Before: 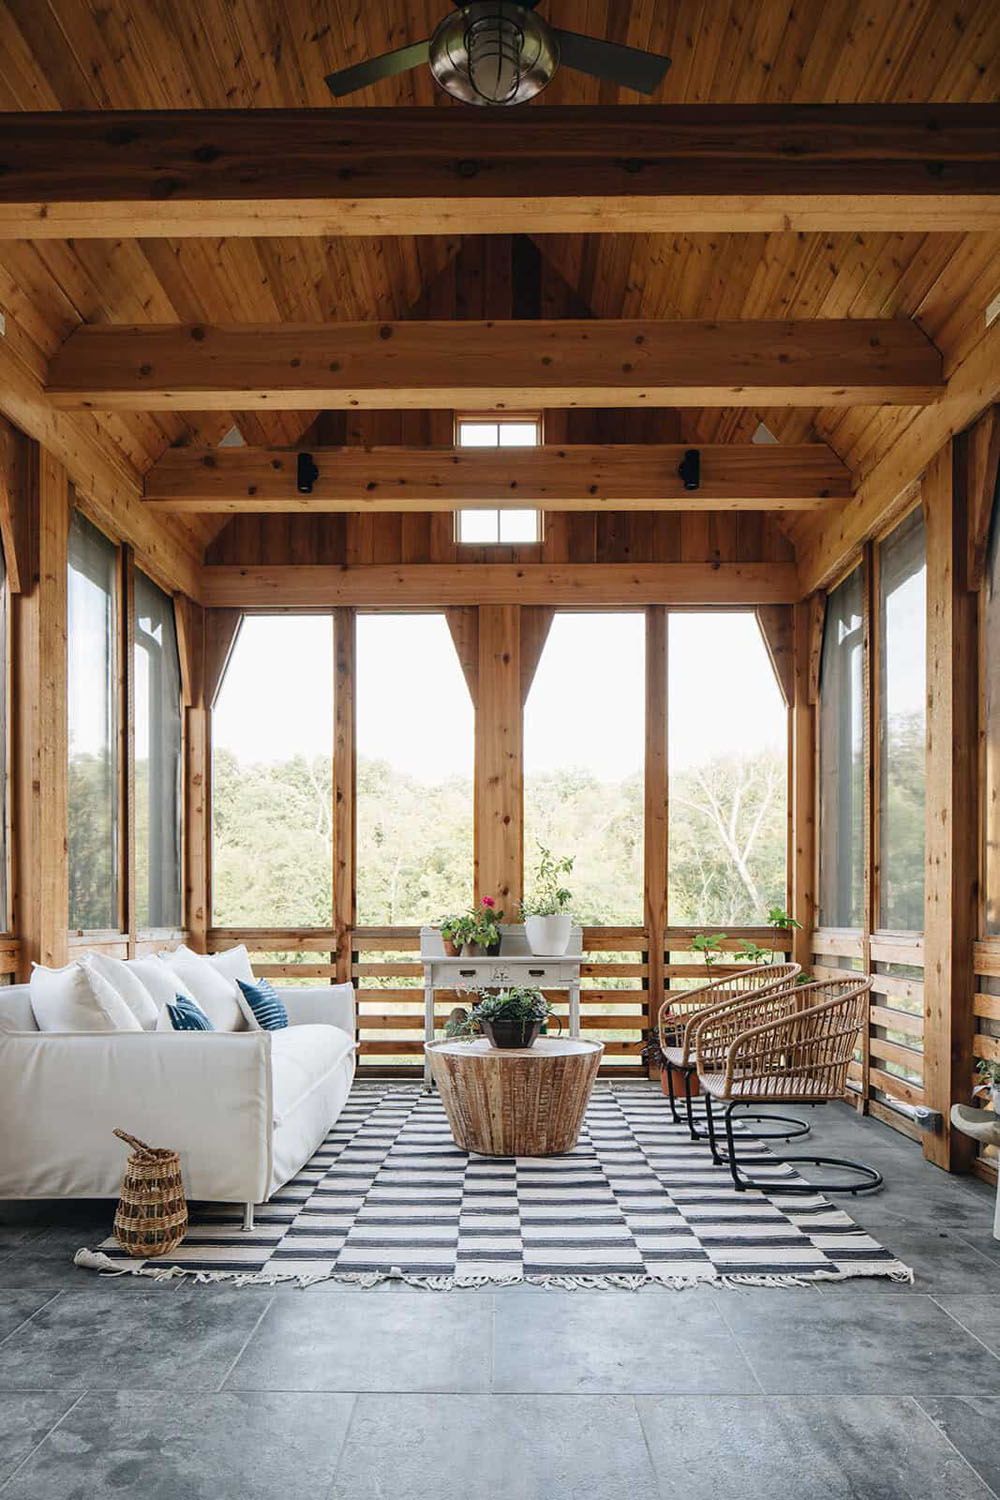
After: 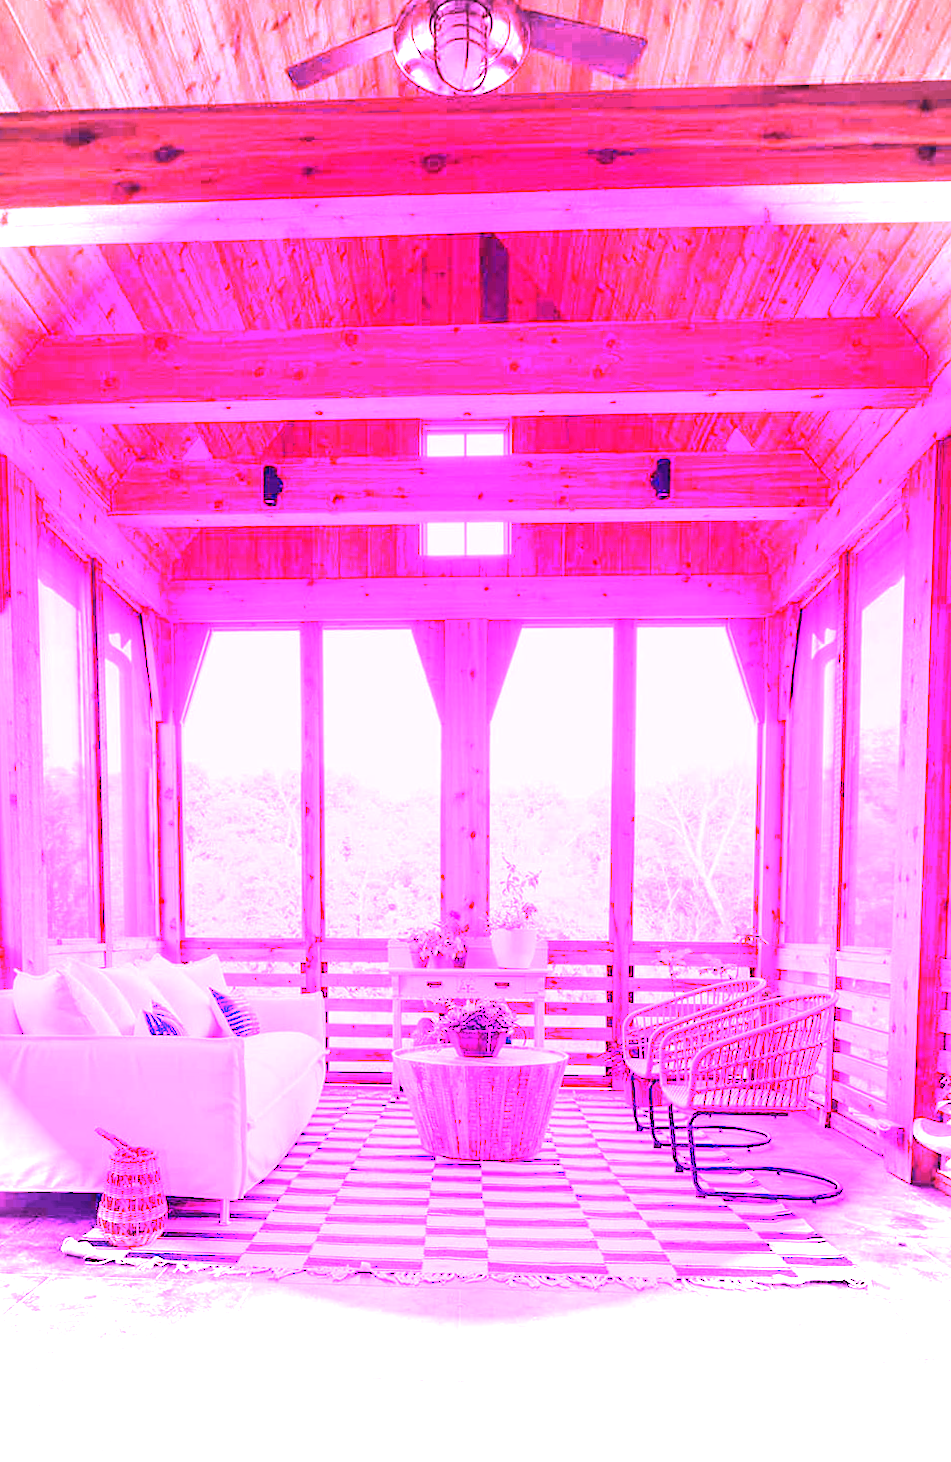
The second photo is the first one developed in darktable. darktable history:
white balance: red 8, blue 8
vignetting: on, module defaults
rotate and perspective: rotation 0.074°, lens shift (vertical) 0.096, lens shift (horizontal) -0.041, crop left 0.043, crop right 0.952, crop top 0.024, crop bottom 0.979
